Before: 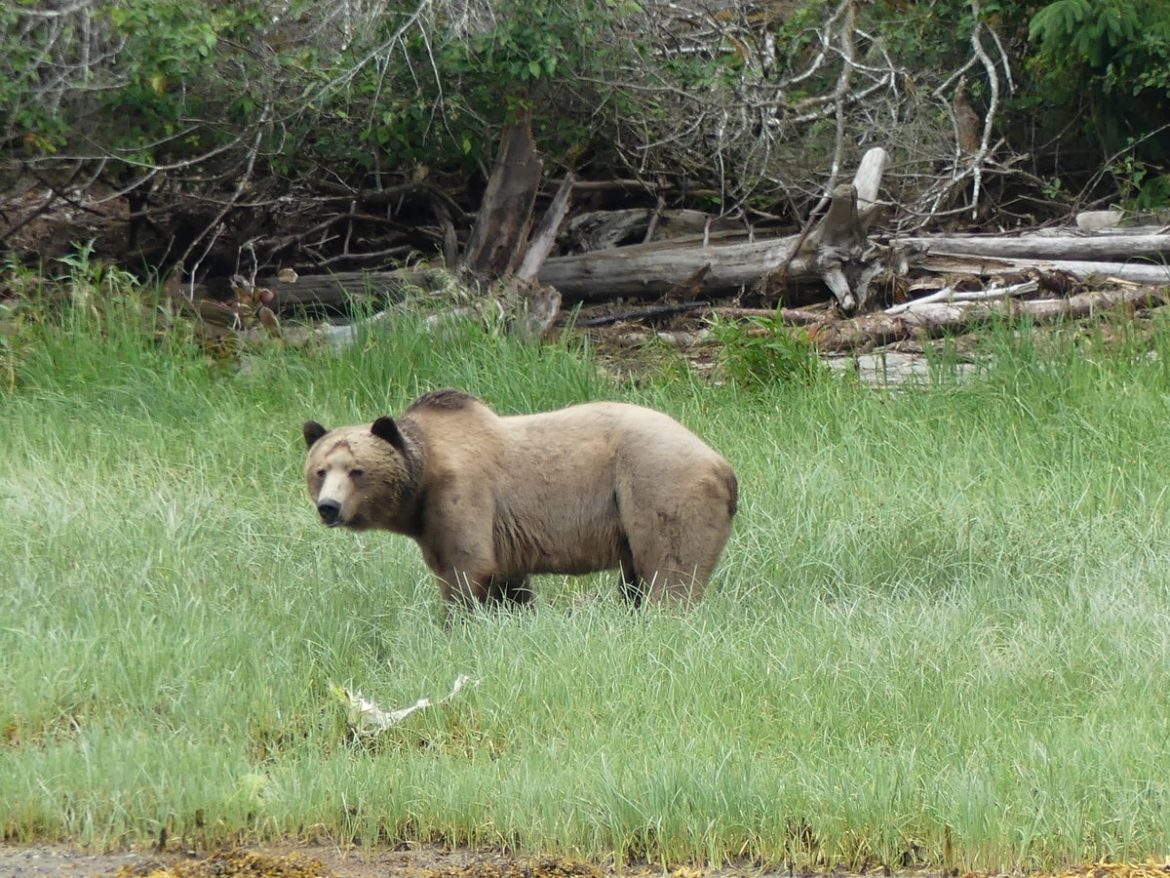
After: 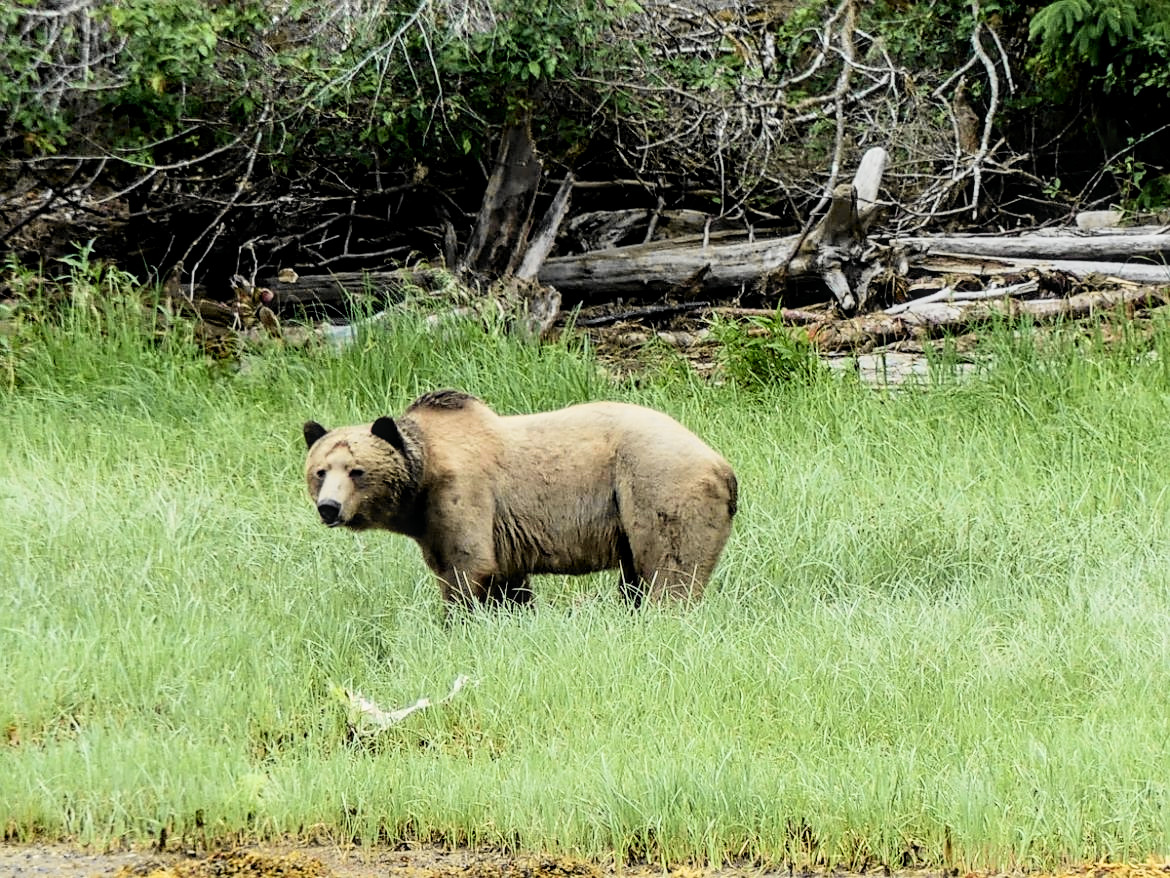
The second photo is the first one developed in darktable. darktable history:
filmic rgb: black relative exposure -5 EV, white relative exposure 3.5 EV, hardness 3.19, contrast 1.2, highlights saturation mix -30%
tone curve: curves: ch0 [(0, 0) (0.131, 0.116) (0.316, 0.345) (0.501, 0.584) (0.629, 0.732) (0.812, 0.888) (1, 0.974)]; ch1 [(0, 0) (0.366, 0.367) (0.475, 0.462) (0.494, 0.496) (0.504, 0.499) (0.553, 0.584) (1, 1)]; ch2 [(0, 0) (0.333, 0.346) (0.375, 0.375) (0.424, 0.43) (0.476, 0.492) (0.502, 0.502) (0.533, 0.556) (0.566, 0.599) (0.614, 0.653) (1, 1)], color space Lab, independent channels, preserve colors none
local contrast: on, module defaults
sharpen: on, module defaults
